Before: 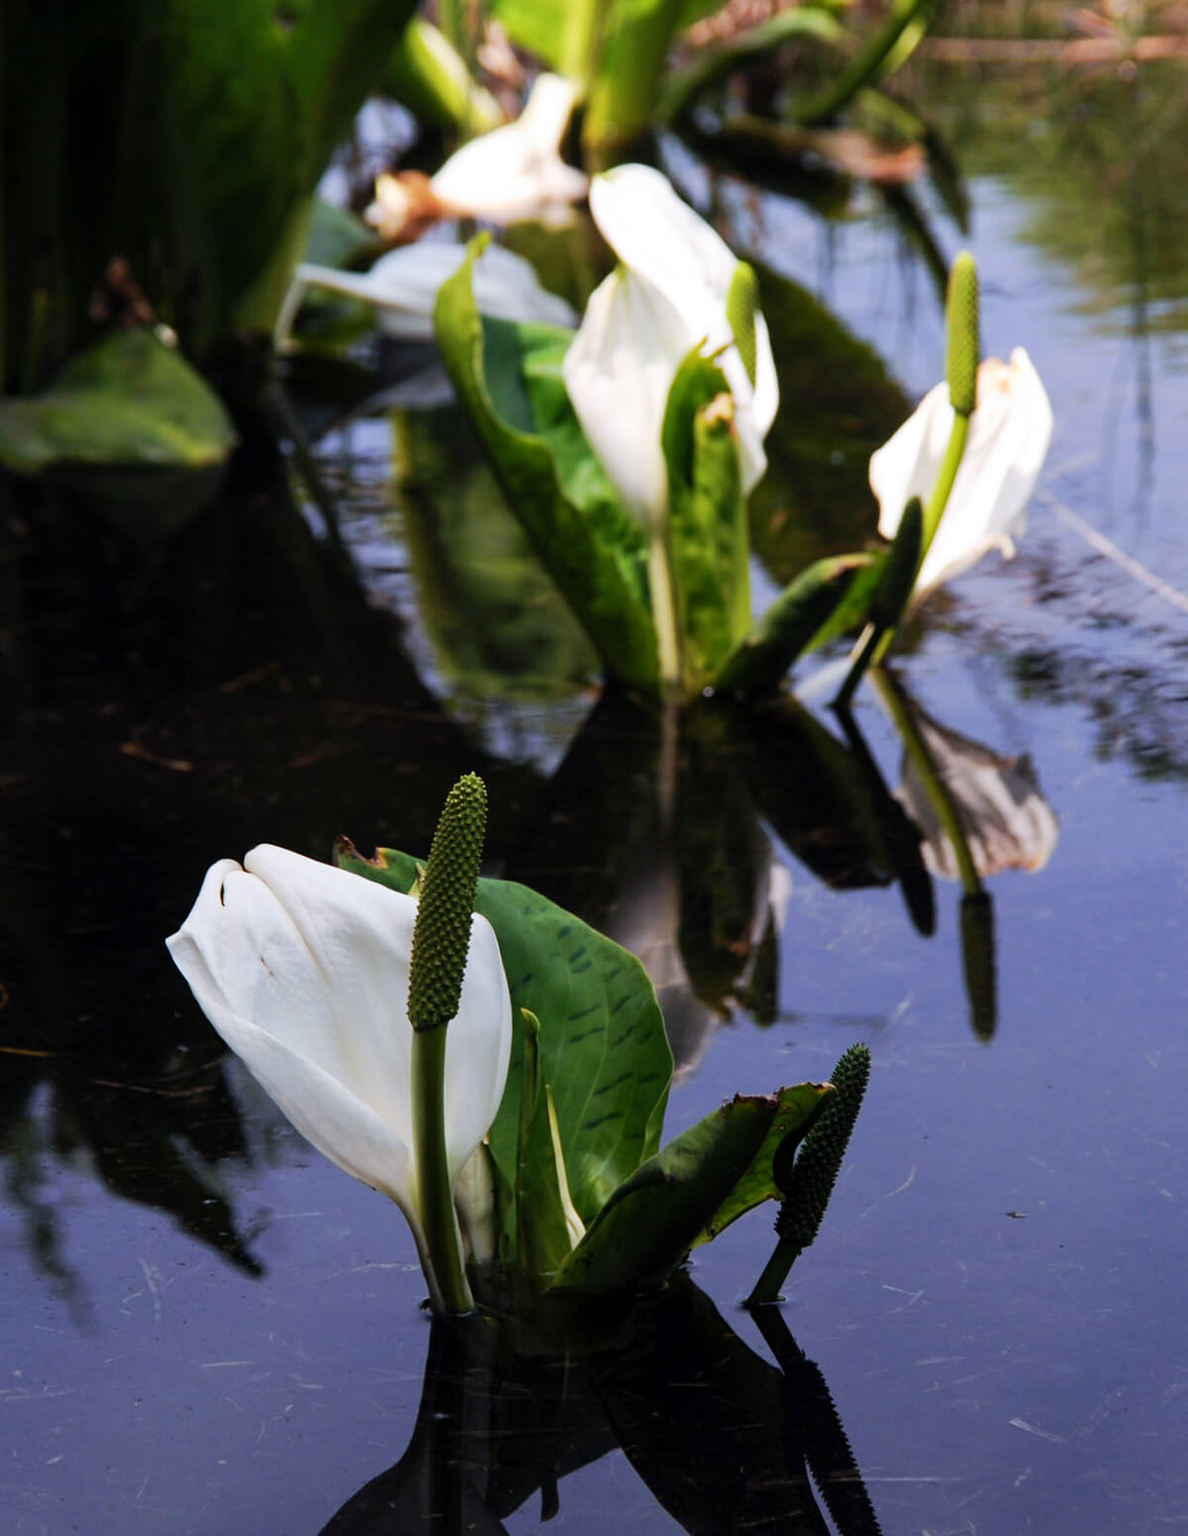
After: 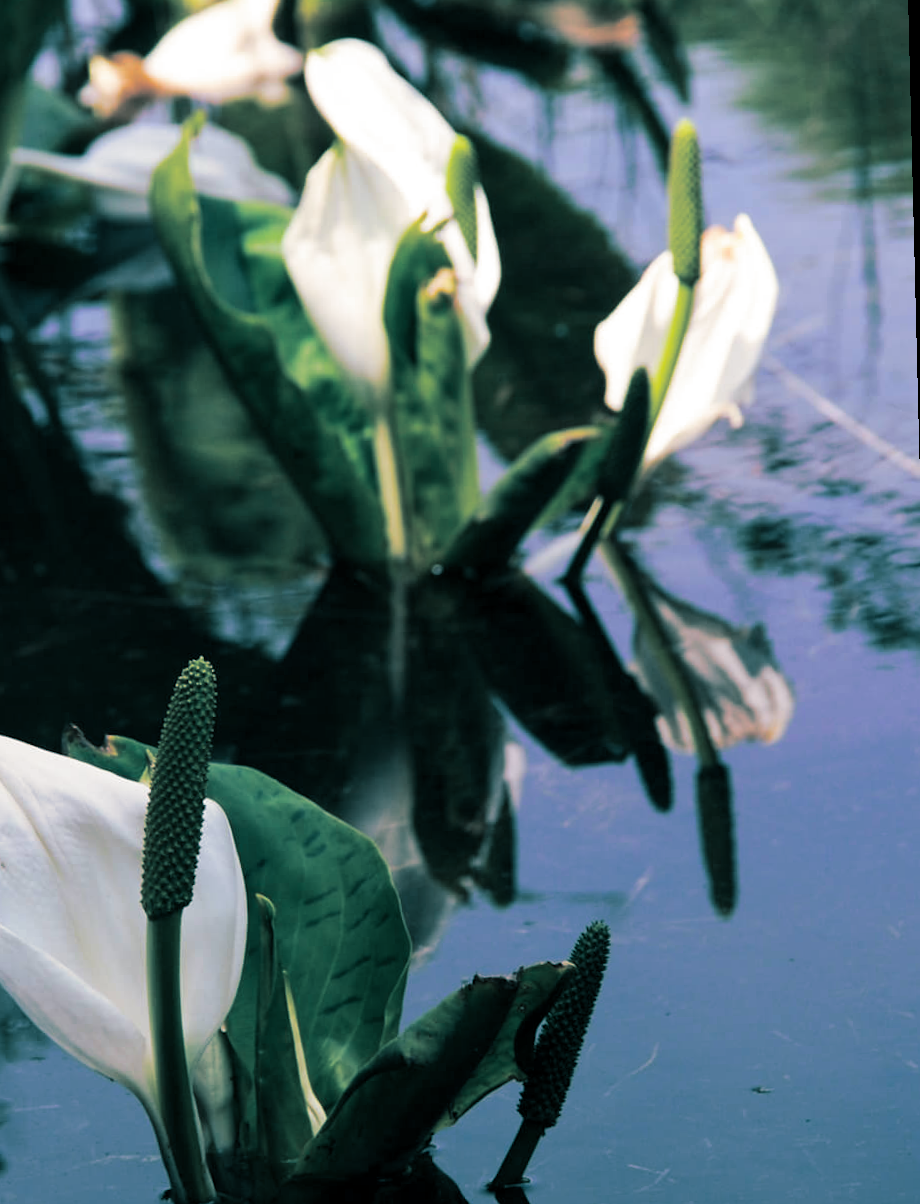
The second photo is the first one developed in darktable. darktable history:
split-toning: shadows › hue 186.43°, highlights › hue 49.29°, compress 30.29%
crop: left 23.095%, top 5.827%, bottom 11.854%
rotate and perspective: rotation -1.42°, crop left 0.016, crop right 0.984, crop top 0.035, crop bottom 0.965
